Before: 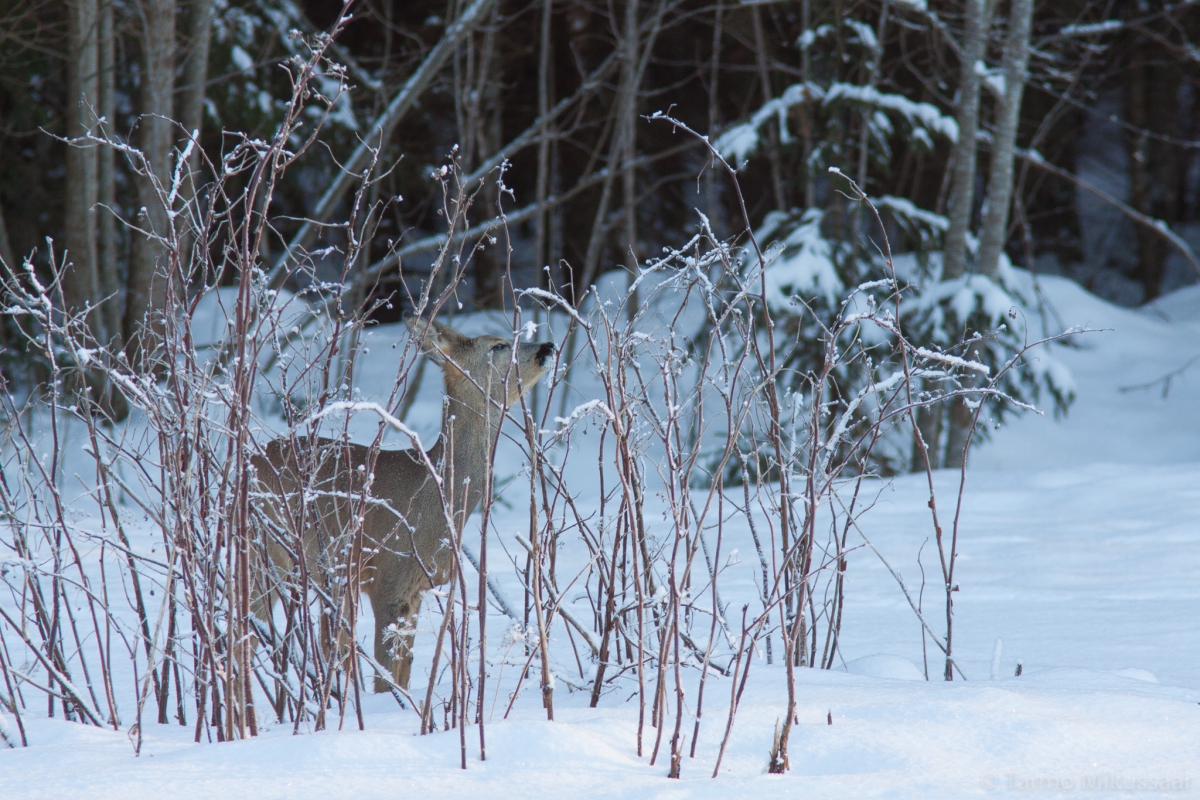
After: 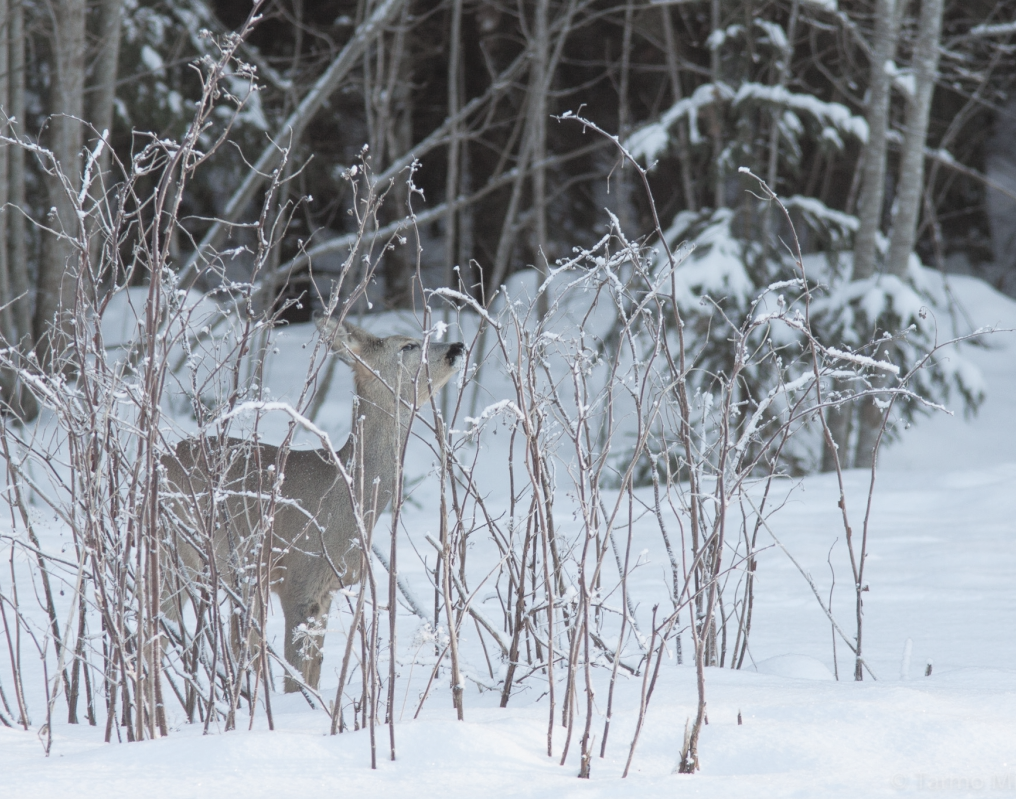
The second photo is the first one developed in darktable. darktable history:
crop: left 7.519%, right 7.805%
contrast brightness saturation: brightness 0.187, saturation -0.488
